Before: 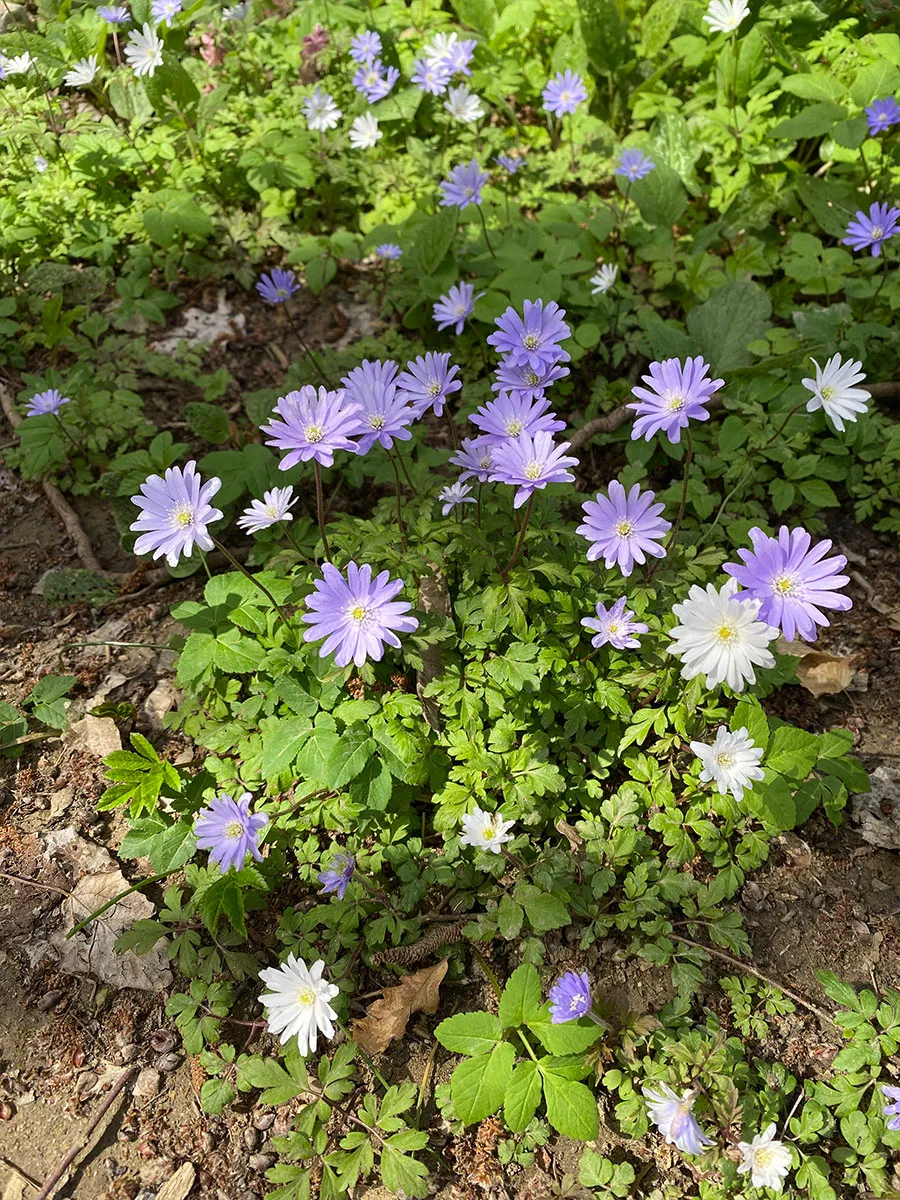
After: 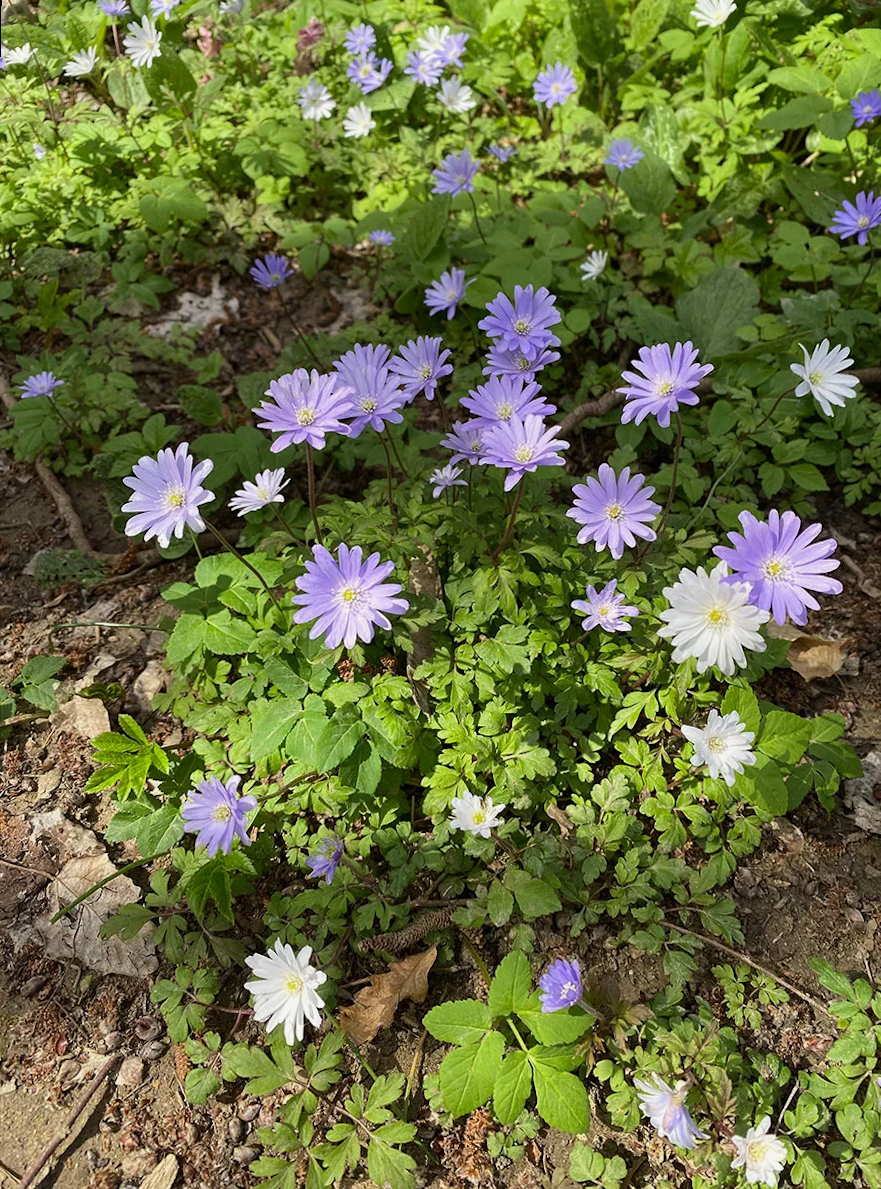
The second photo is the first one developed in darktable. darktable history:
exposure: exposure -0.116 EV, compensate exposure bias true, compensate highlight preservation false
rotate and perspective: rotation 0.226°, lens shift (vertical) -0.042, crop left 0.023, crop right 0.982, crop top 0.006, crop bottom 0.994
